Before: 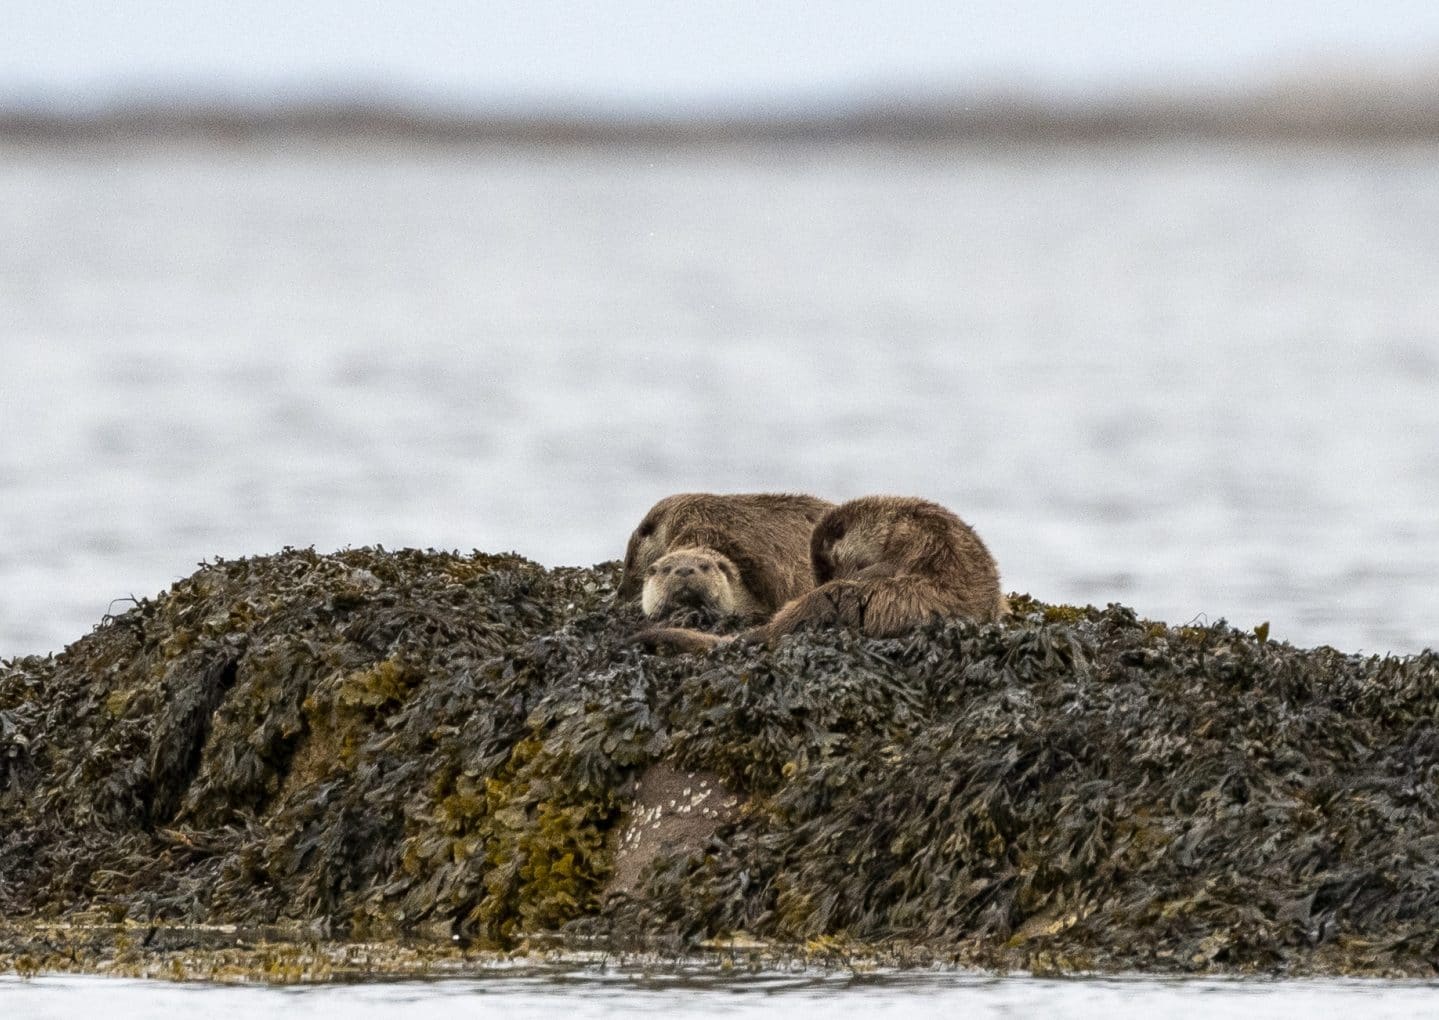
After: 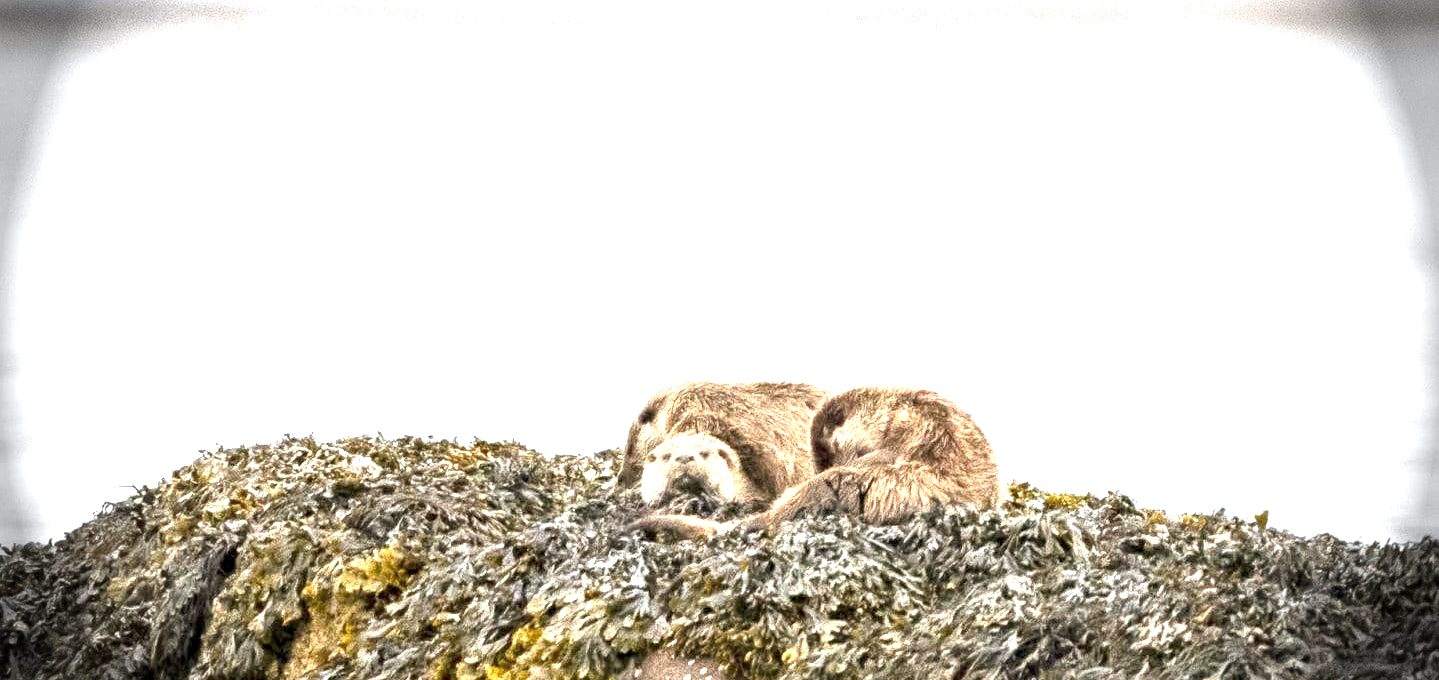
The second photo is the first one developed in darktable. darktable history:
vignetting: fall-off start 76.11%, fall-off radius 26.77%, brightness -0.865, width/height ratio 0.978
crop: top 11.158%, bottom 22.165%
exposure: black level correction 0.001, exposure 2.55 EV, compensate highlight preservation false
